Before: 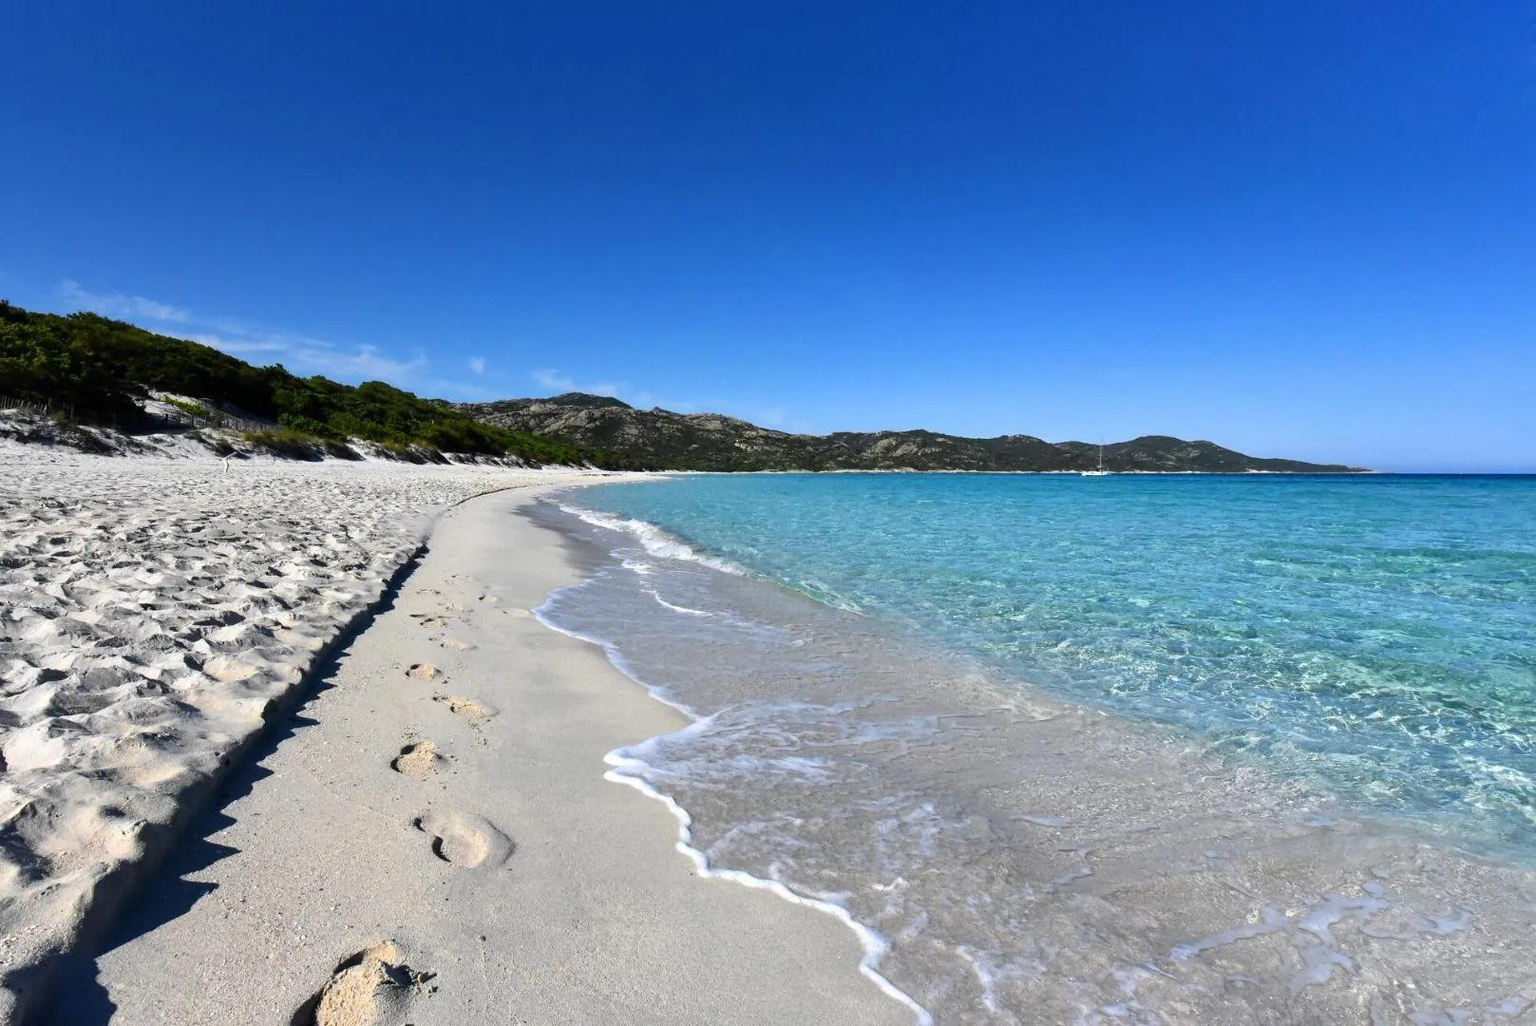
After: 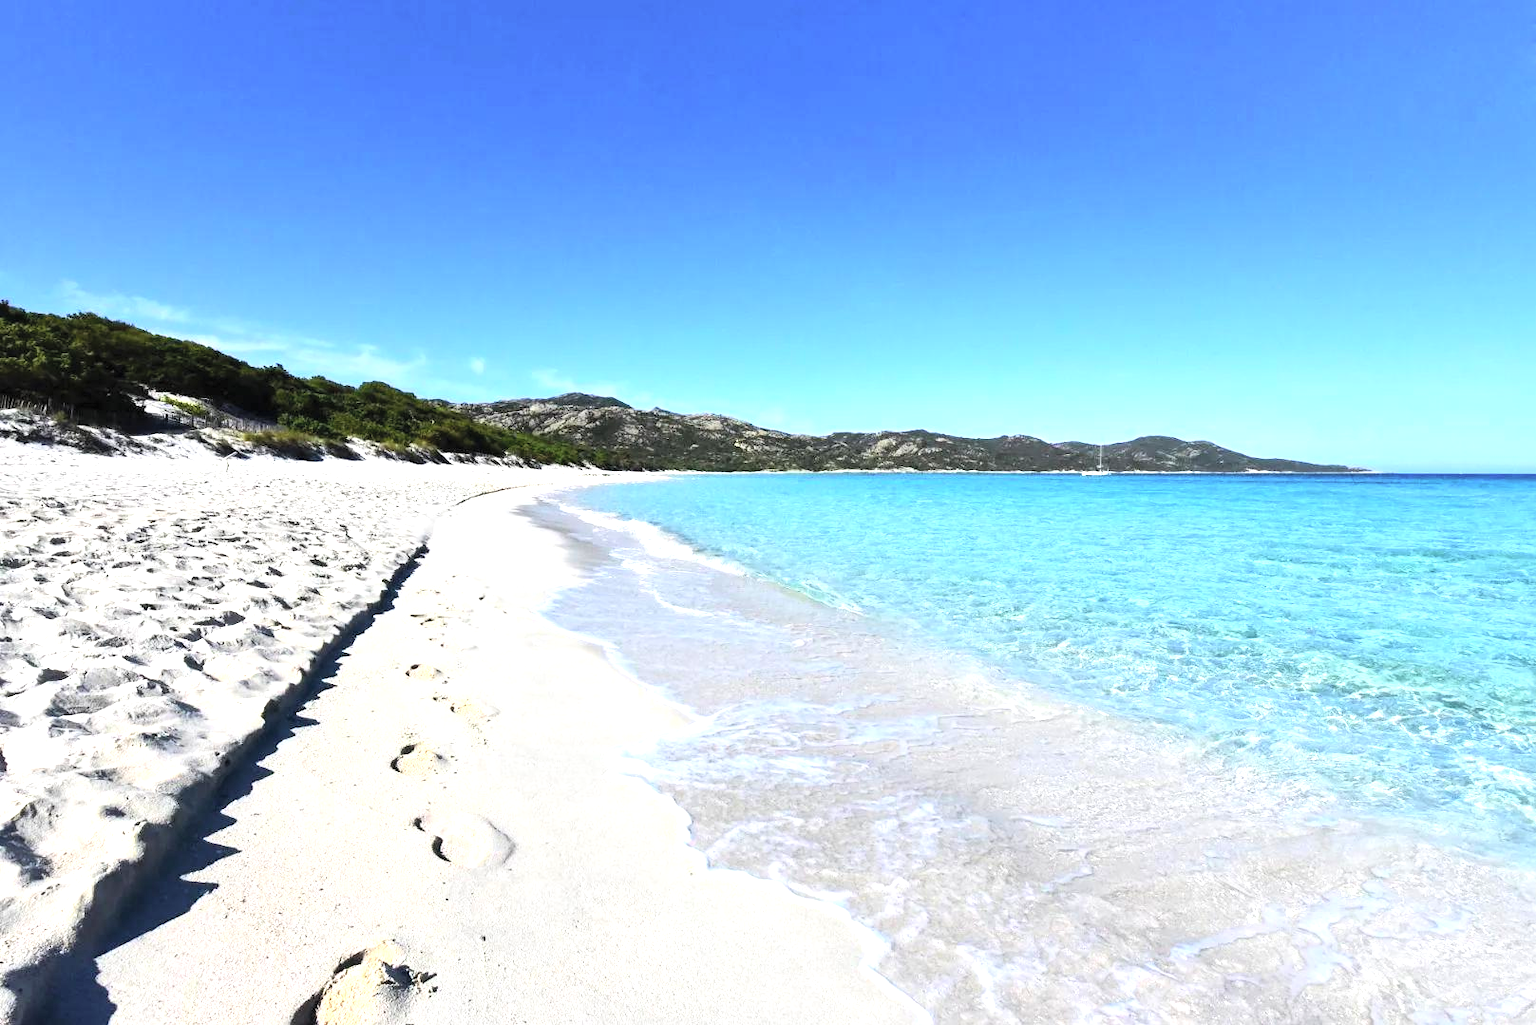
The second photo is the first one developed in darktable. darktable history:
tone equalizer: -8 EV -0.4 EV, -7 EV -0.403 EV, -6 EV -0.349 EV, -5 EV -0.183 EV, -3 EV 0.221 EV, -2 EV 0.324 EV, -1 EV 0.385 EV, +0 EV 0.411 EV, edges refinement/feathering 500, mask exposure compensation -1.57 EV, preserve details no
contrast brightness saturation: contrast 0.144, brightness 0.214
exposure: black level correction 0, exposure 0.697 EV, compensate exposure bias true, compensate highlight preservation false
